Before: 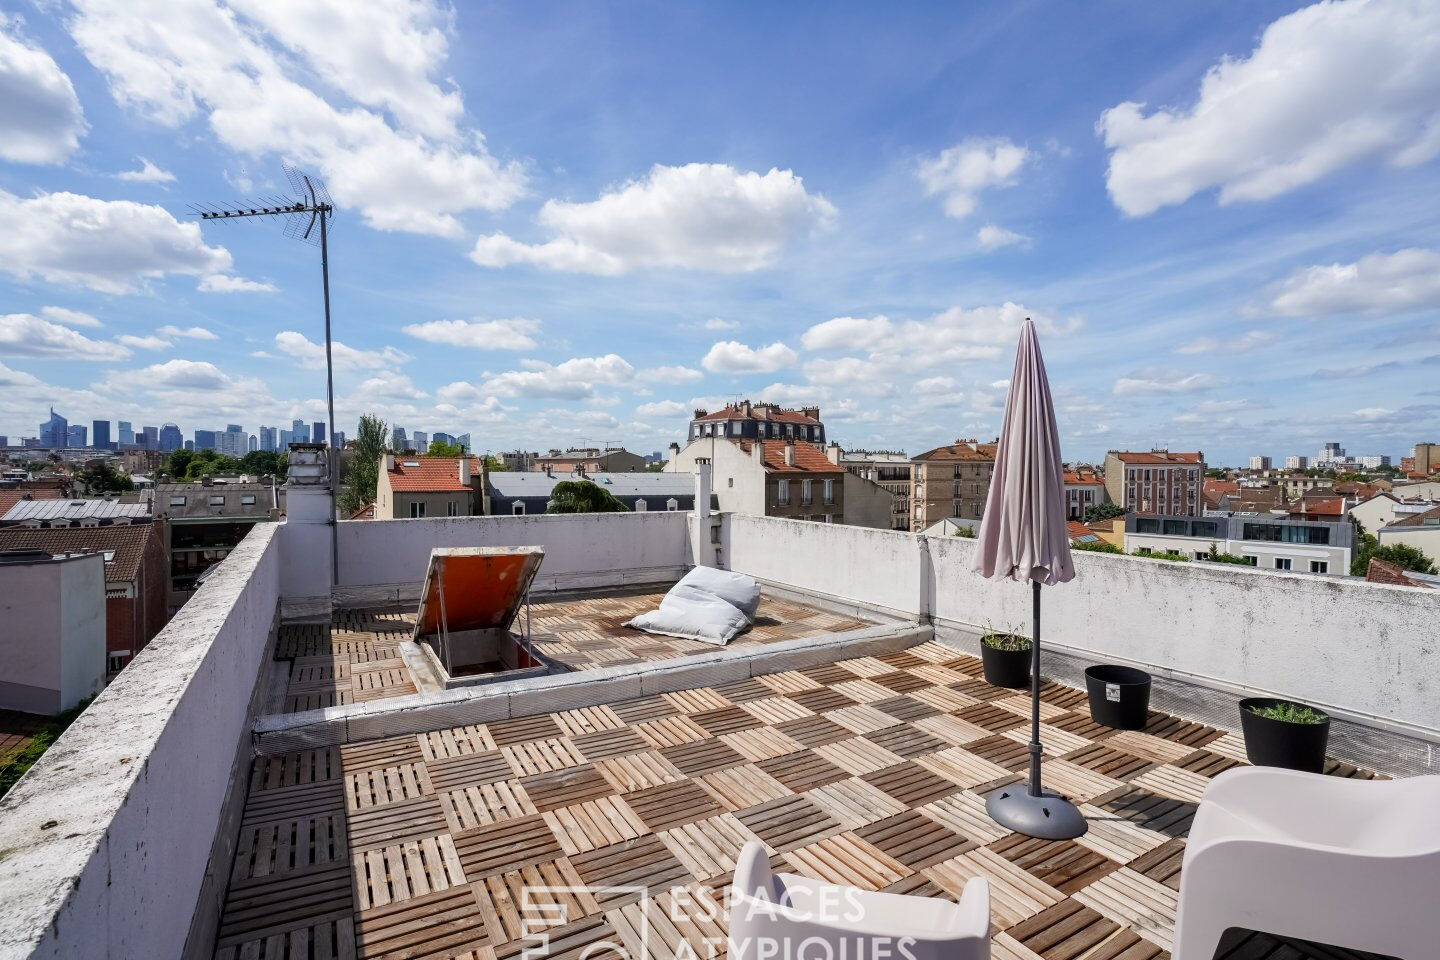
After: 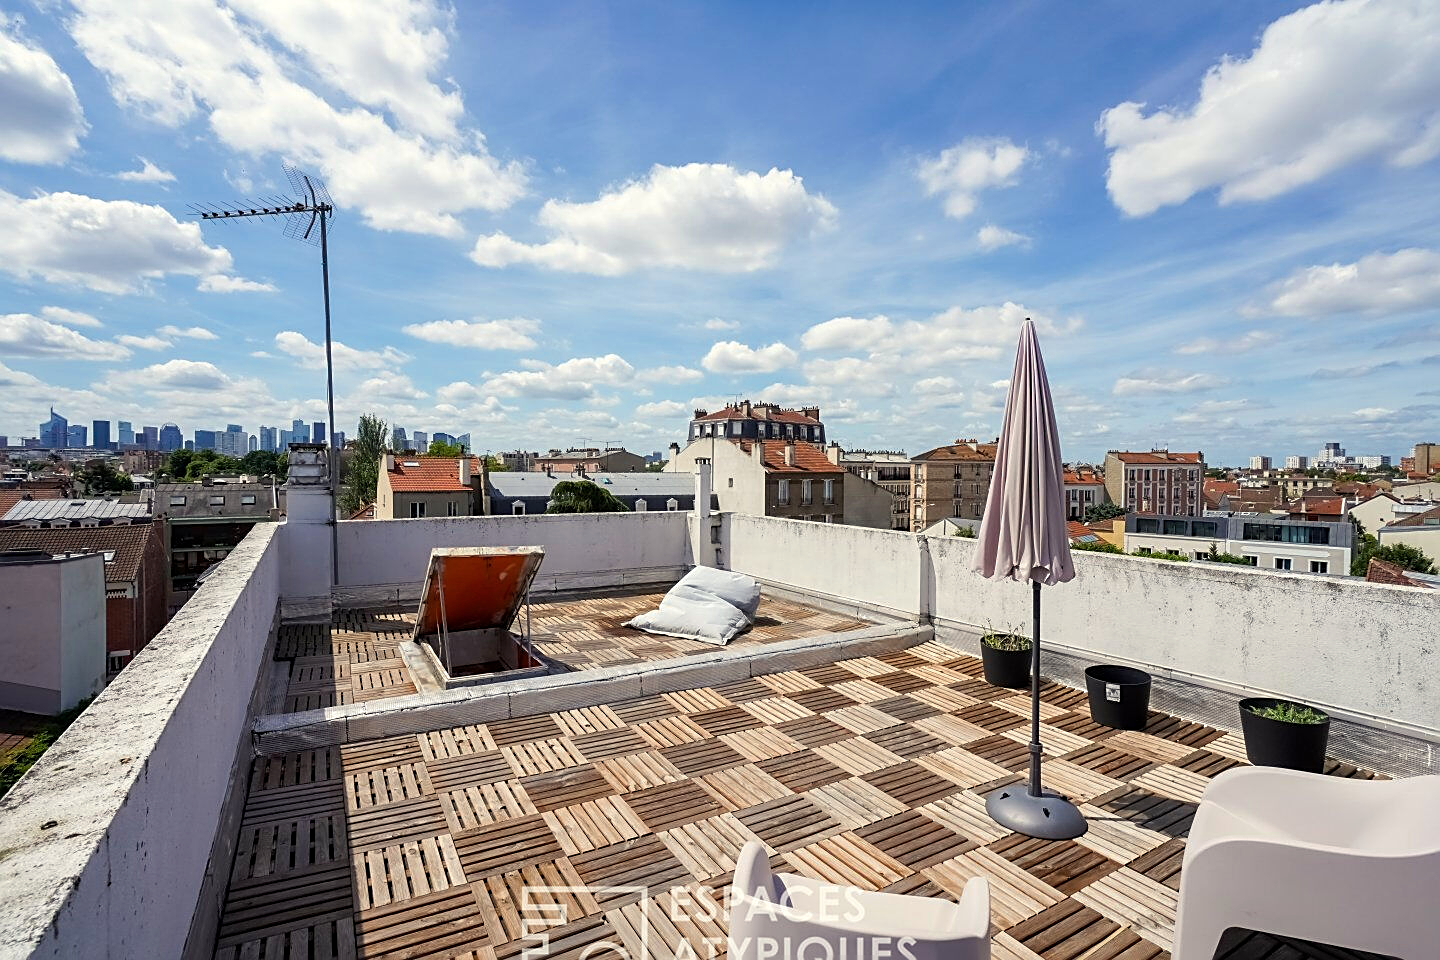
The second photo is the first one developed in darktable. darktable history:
sharpen: on, module defaults
base curve: curves: ch0 [(0, 0) (0.989, 0.992)], preserve colors none
tone equalizer: on, module defaults
color balance rgb: shadows lift › hue 85.33°, highlights gain › luminance 6.111%, highlights gain › chroma 2.562%, highlights gain › hue 88.64°, perceptual saturation grading › global saturation 0.663%, global vibrance 20.596%
color zones: curves: ch0 [(0, 0.5) (0.143, 0.5) (0.286, 0.5) (0.429, 0.5) (0.571, 0.5) (0.714, 0.476) (0.857, 0.5) (1, 0.5)]; ch2 [(0, 0.5) (0.143, 0.5) (0.286, 0.5) (0.429, 0.5) (0.571, 0.5) (0.714, 0.487) (0.857, 0.5) (1, 0.5)]
